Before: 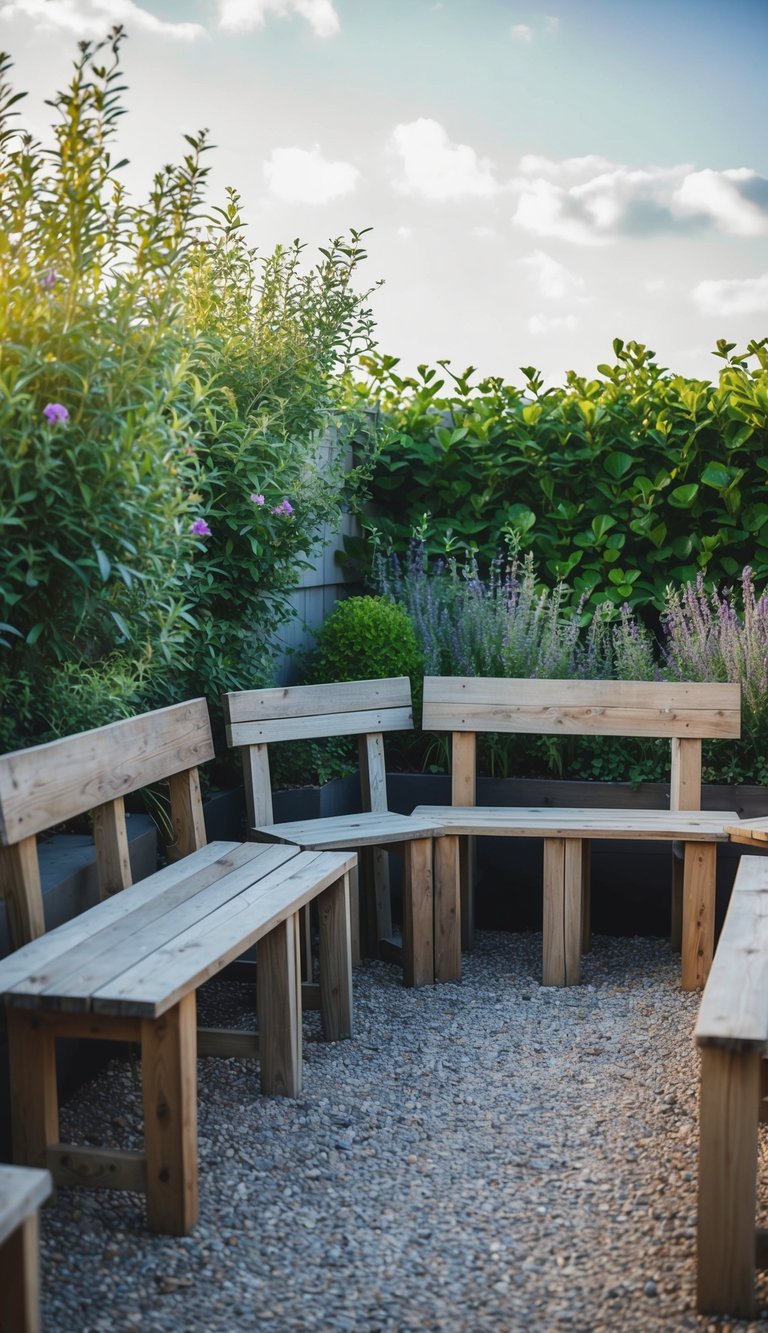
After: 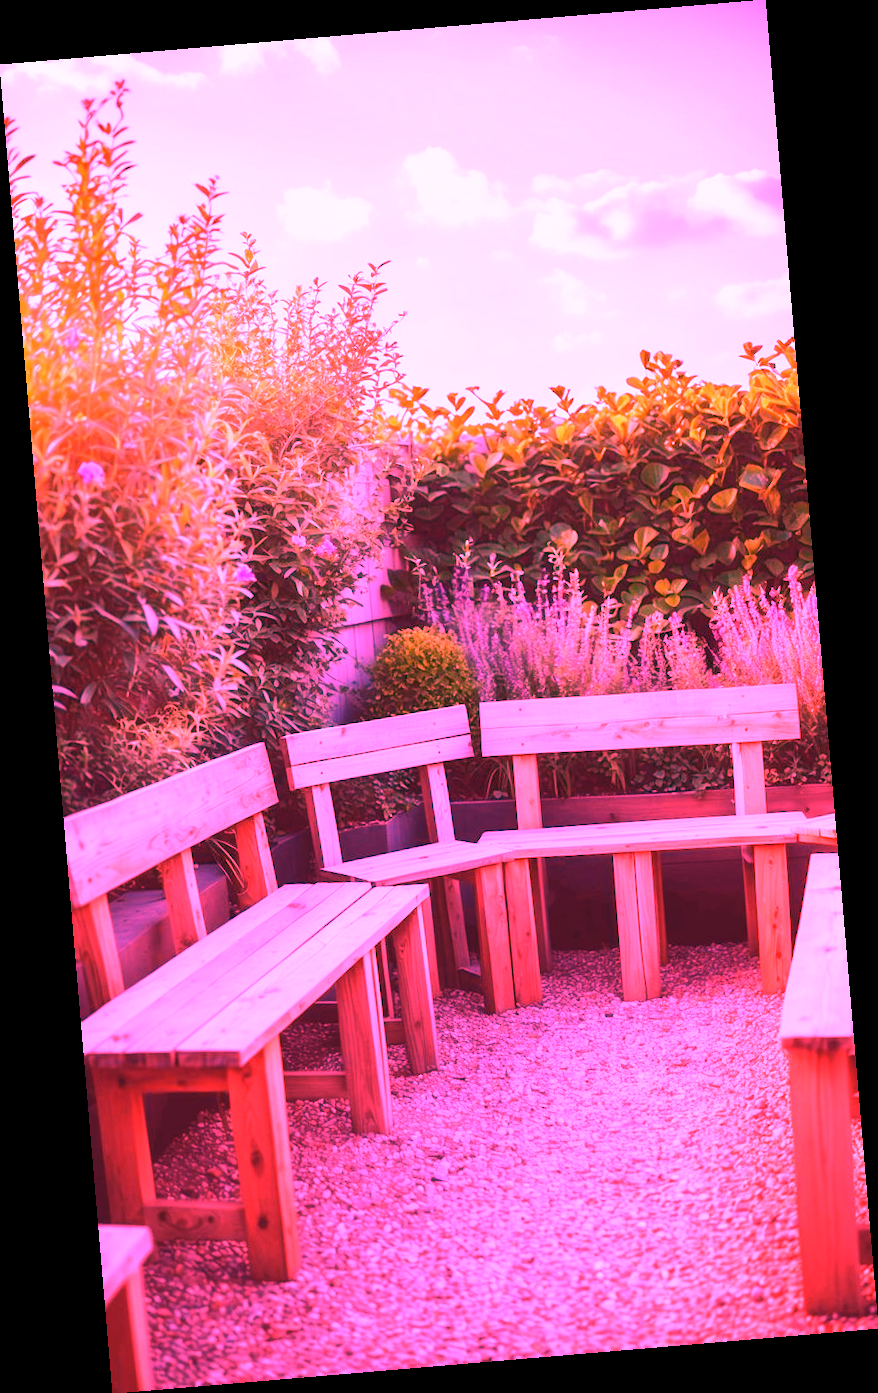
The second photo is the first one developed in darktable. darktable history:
white balance: red 4.26, blue 1.802
rotate and perspective: rotation -4.86°, automatic cropping off
